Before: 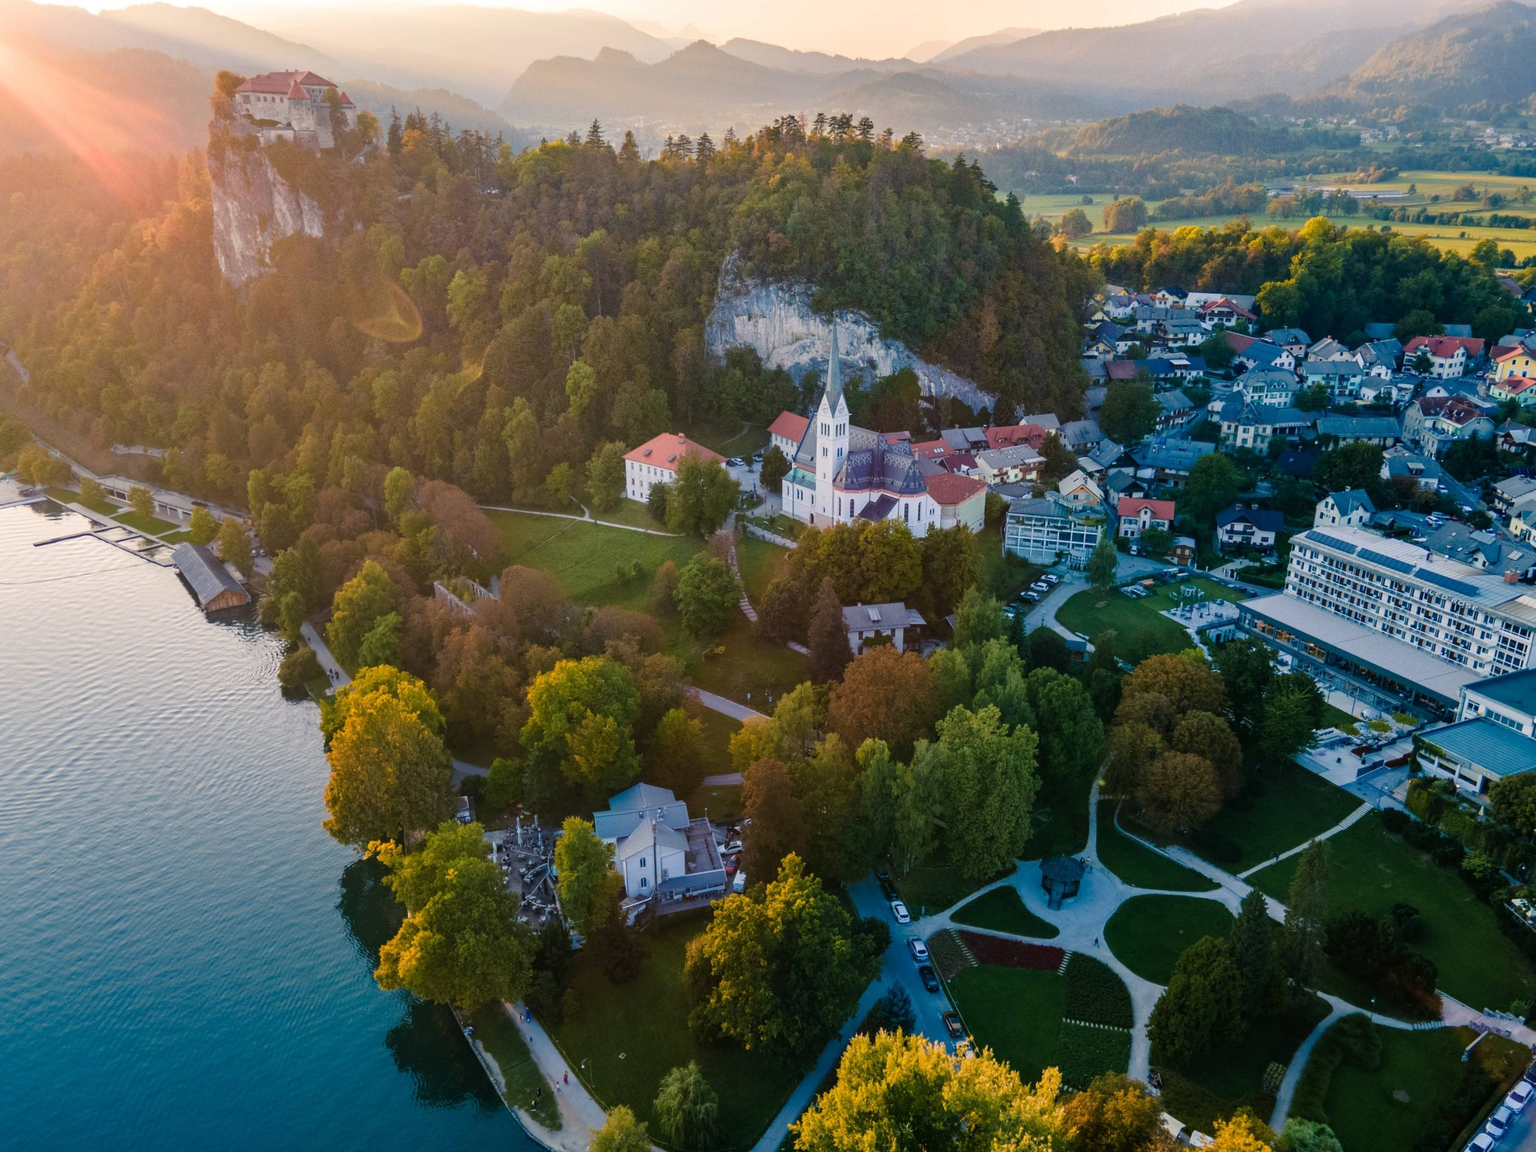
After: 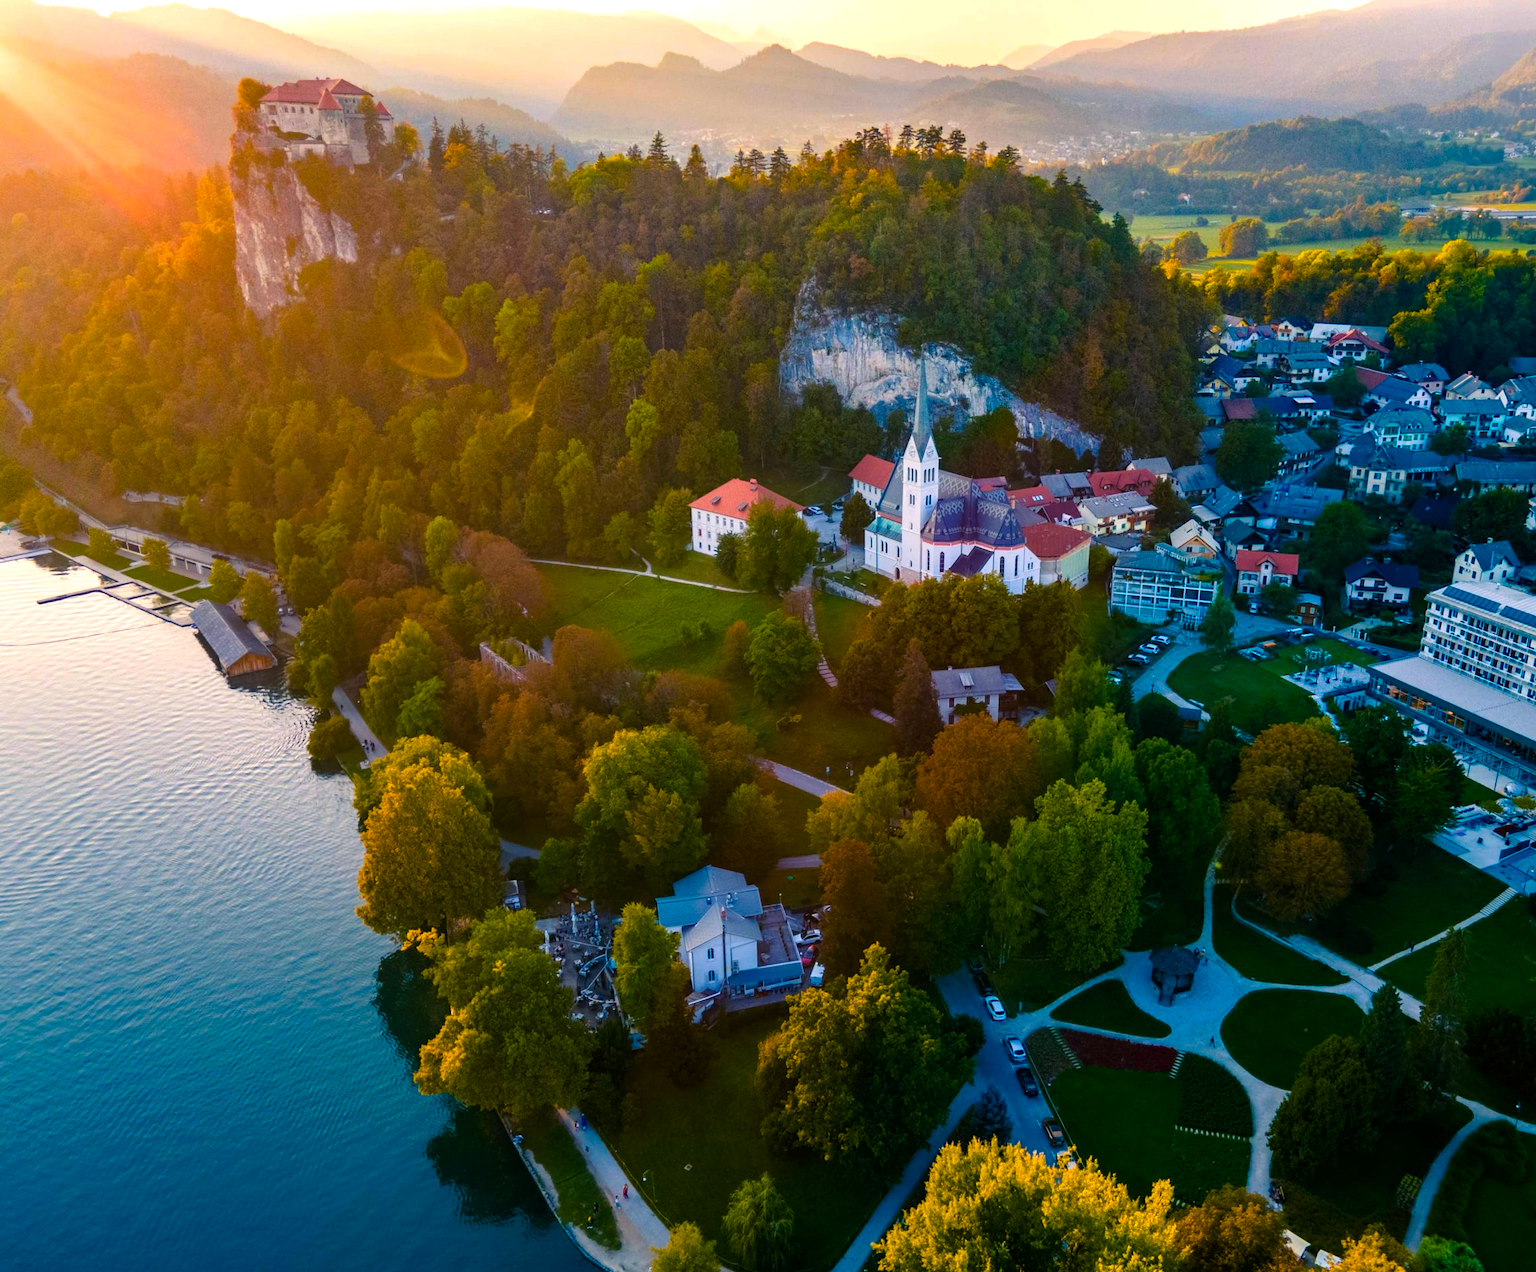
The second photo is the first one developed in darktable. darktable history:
crop: right 9.499%, bottom 0.022%
color balance rgb: linear chroma grading › global chroma 40.785%, perceptual saturation grading › global saturation 19.768%, perceptual brilliance grading › highlights 15.697%, perceptual brilliance grading › shadows -14.522%, global vibrance 20%
exposure: black level correction 0.001, exposure -0.199 EV, compensate highlight preservation false
